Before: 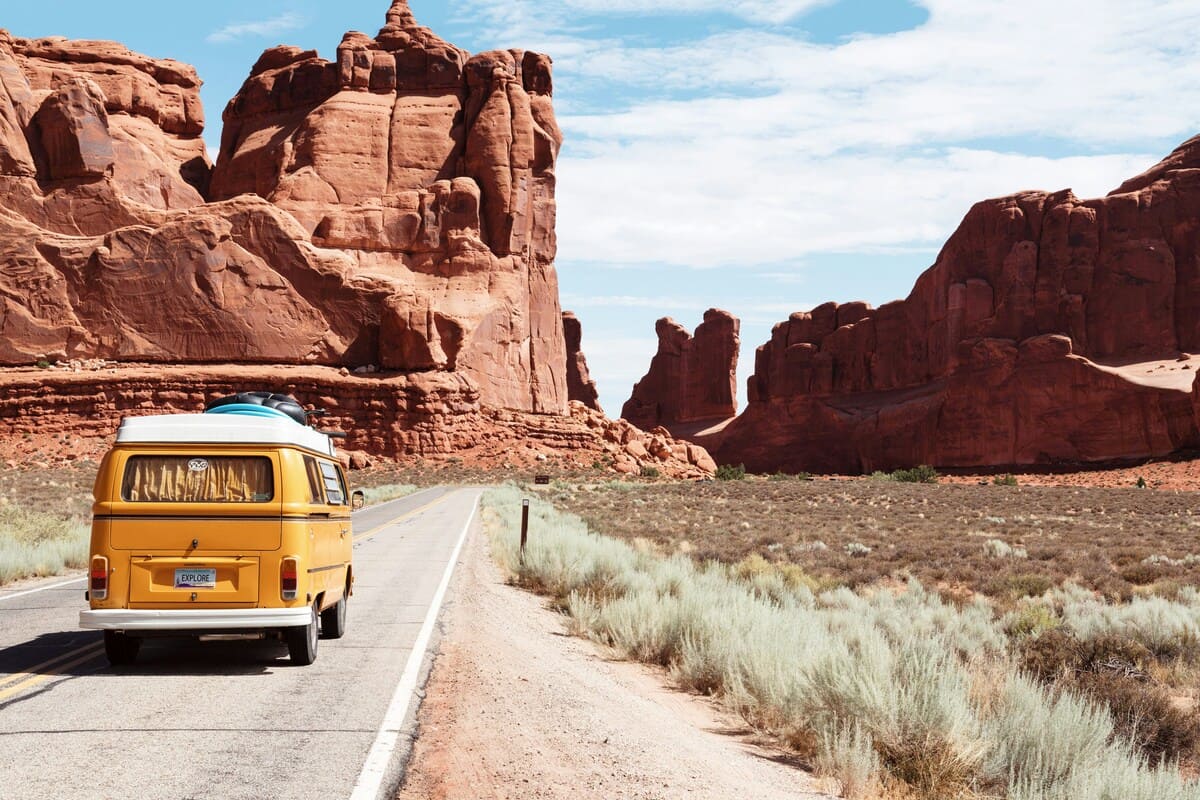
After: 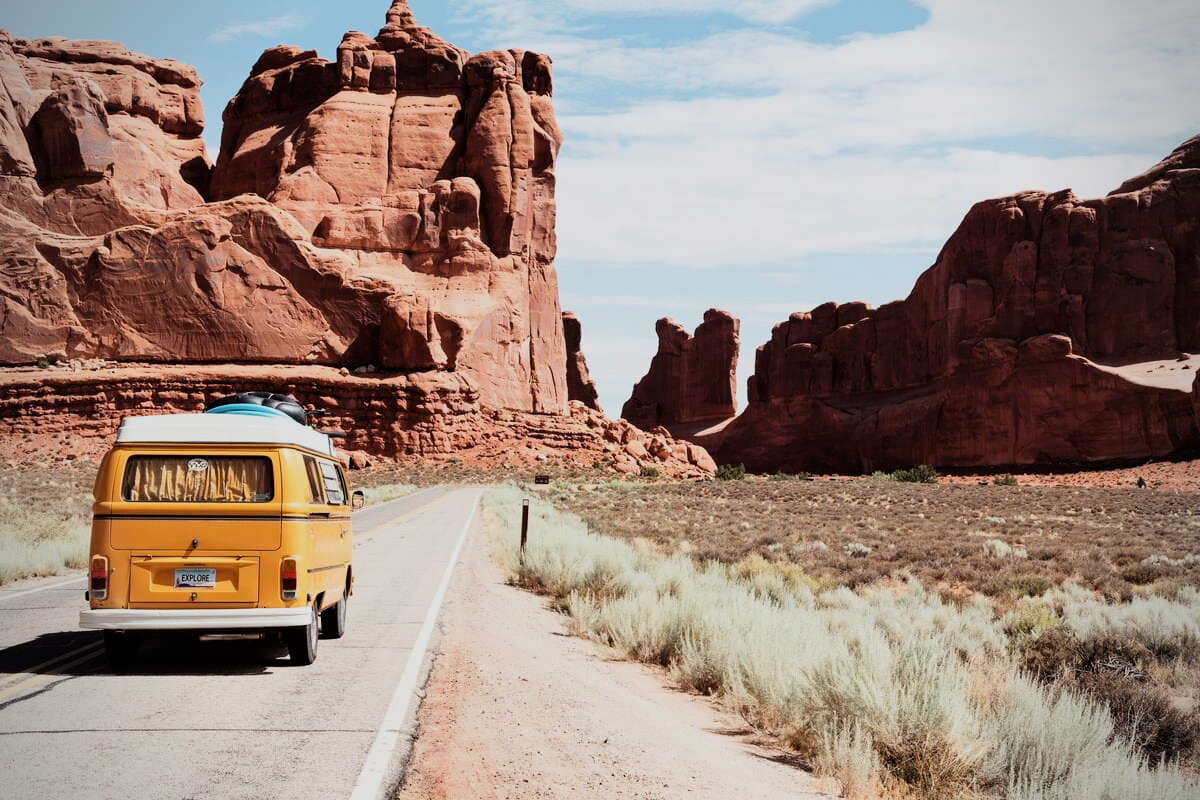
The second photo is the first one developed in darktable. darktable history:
filmic rgb: black relative exposure -7.5 EV, white relative exposure 5 EV, hardness 3.31, contrast 1.3, contrast in shadows safe
vignetting: unbound false
